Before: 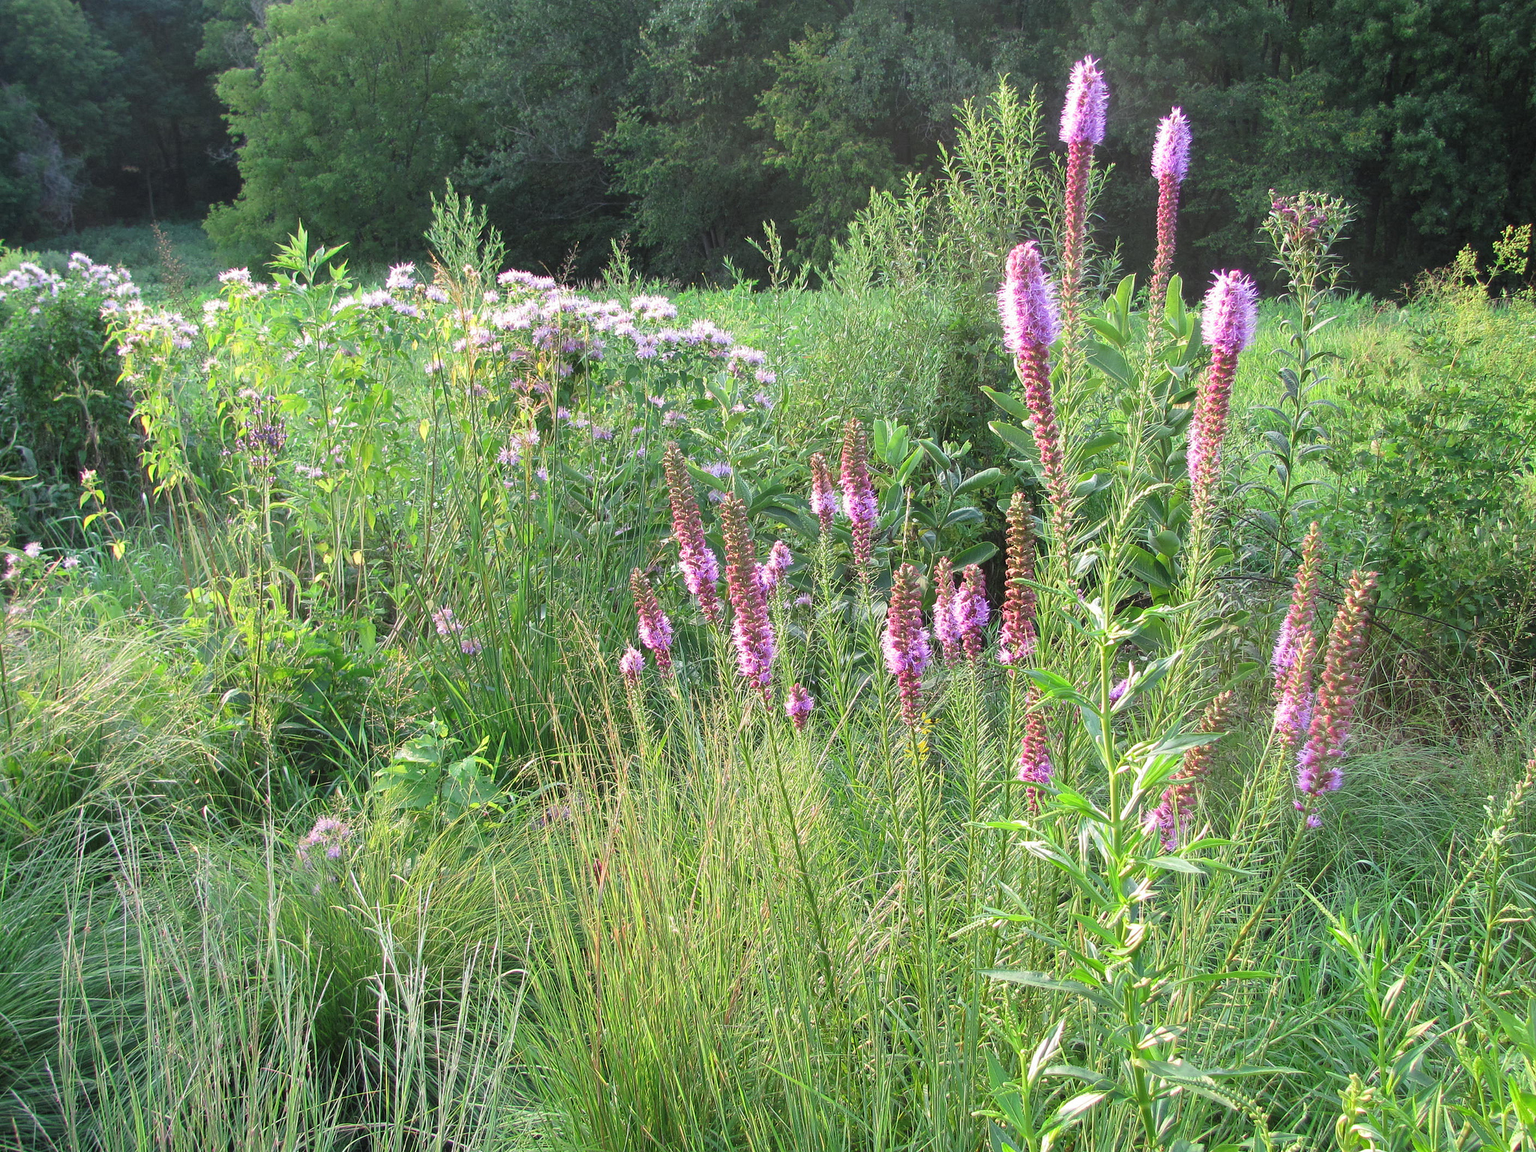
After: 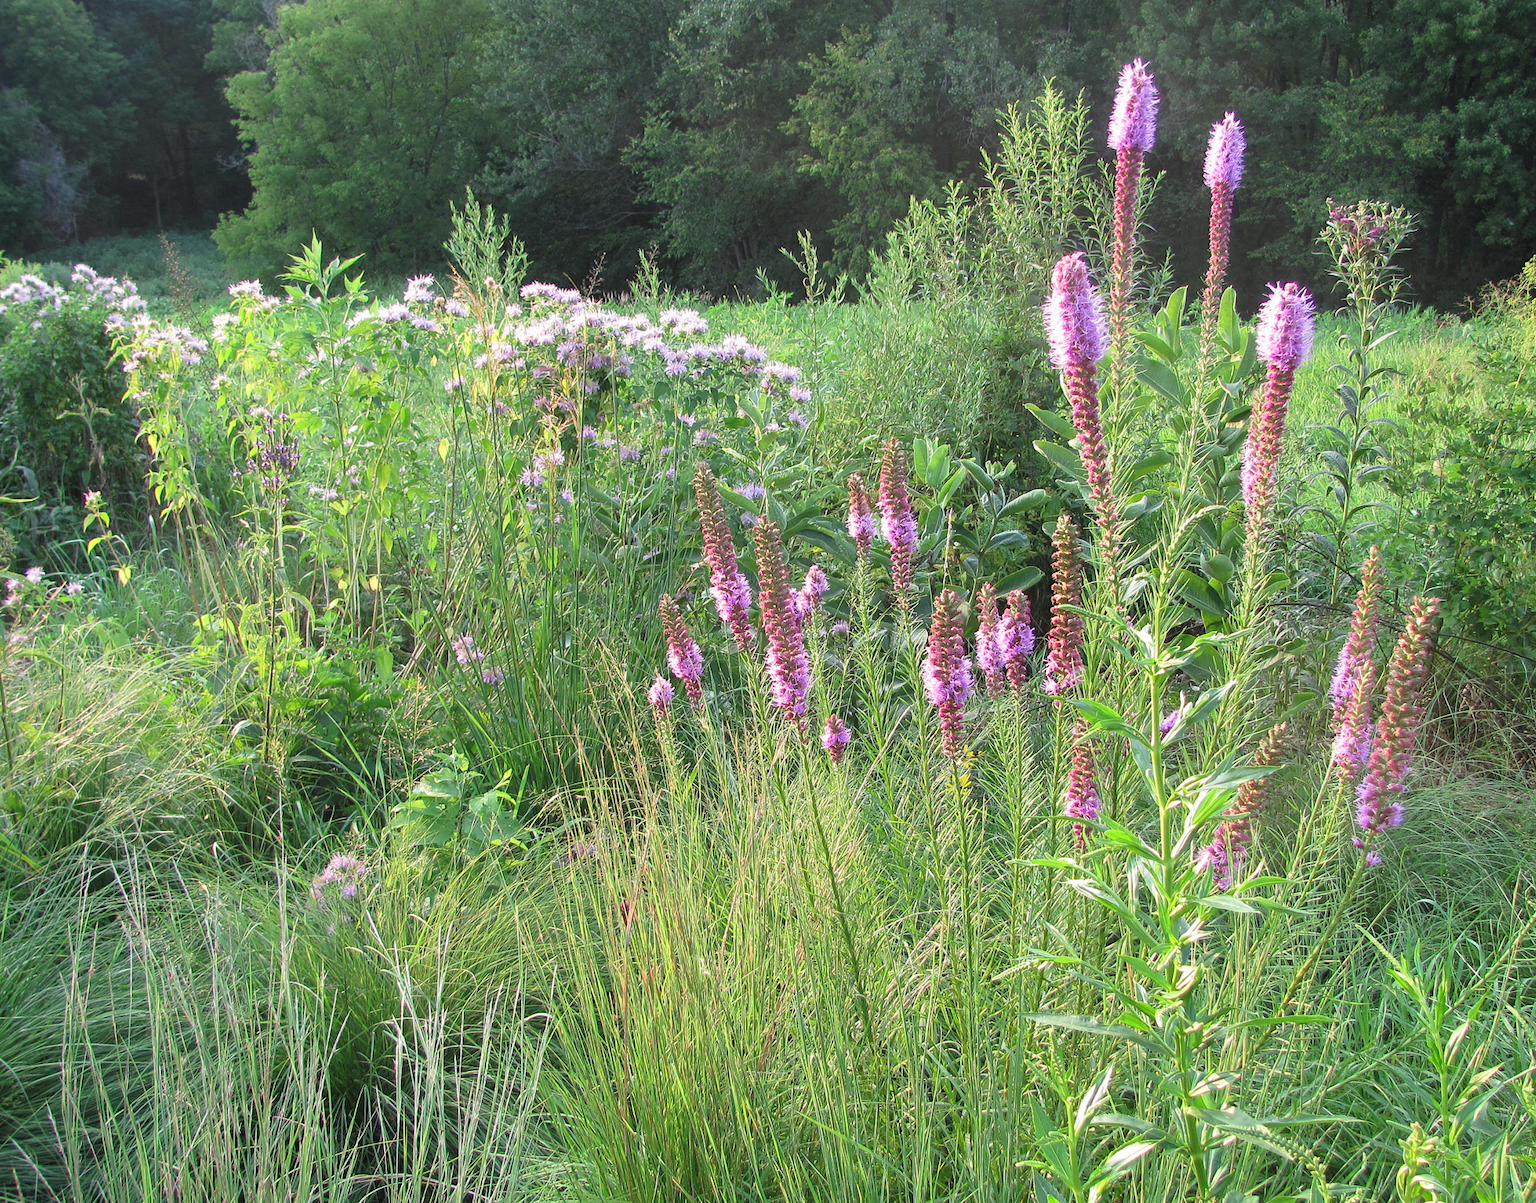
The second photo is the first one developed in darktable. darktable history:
crop: right 4.329%, bottom 0.036%
